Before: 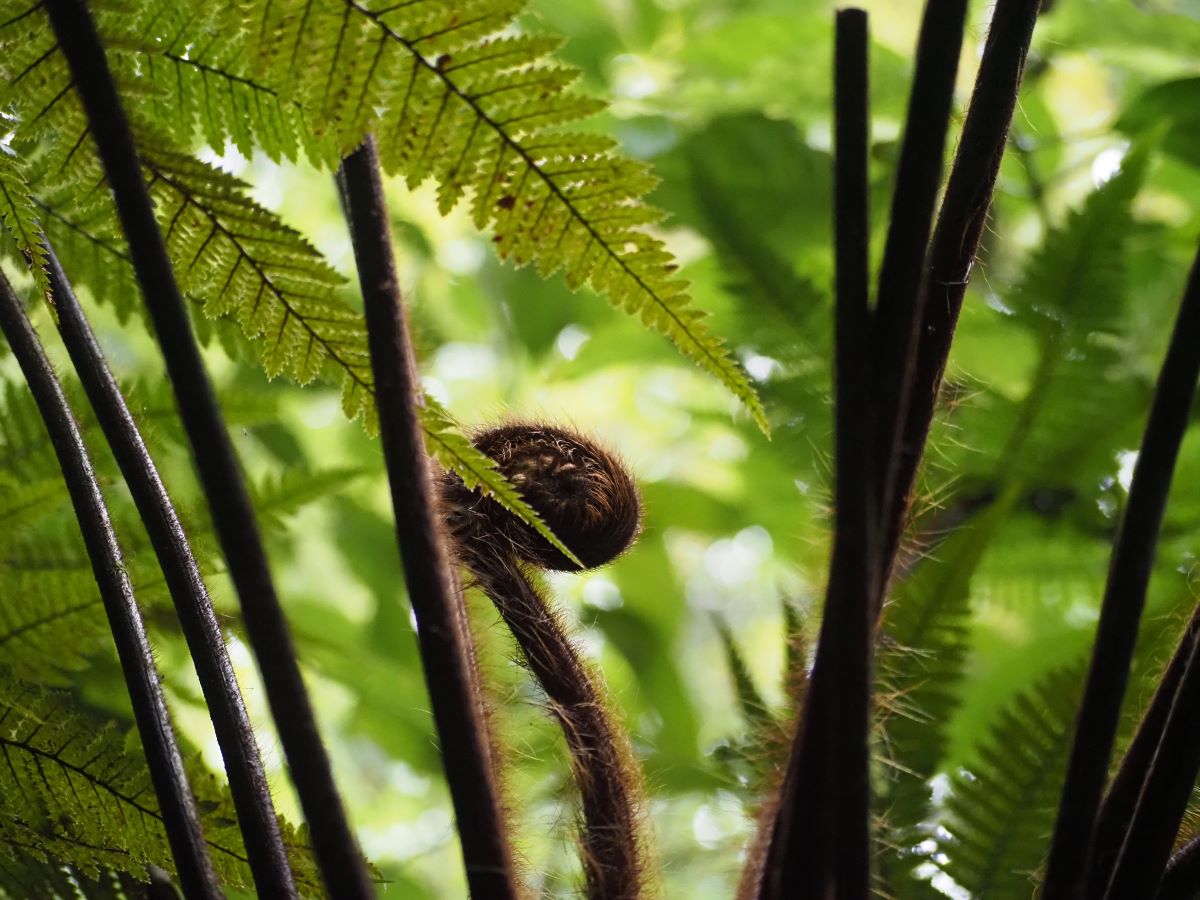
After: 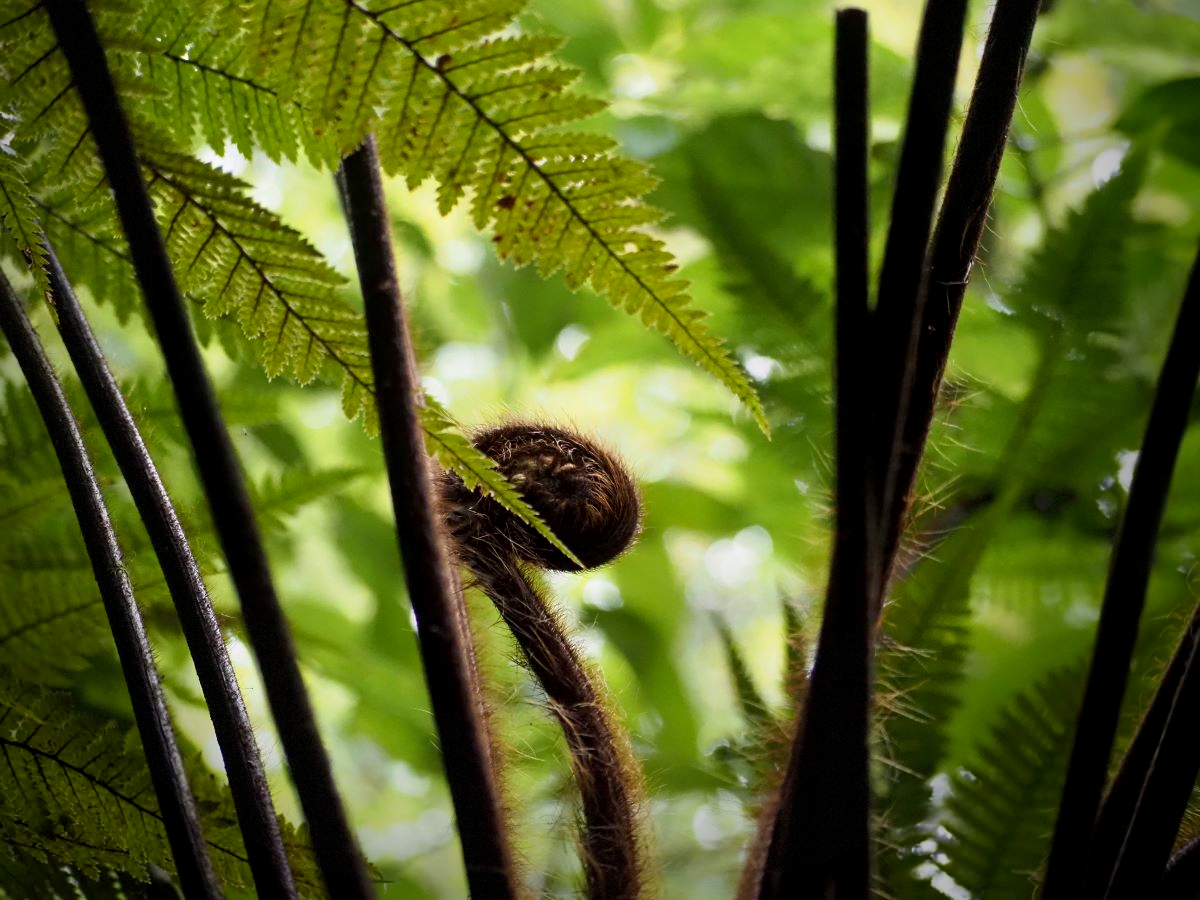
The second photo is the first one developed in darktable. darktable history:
exposure: black level correction 0.004, exposure 0.014 EV, compensate highlight preservation false
vignetting: fall-off start 68.33%, fall-off radius 30%, saturation 0.042, center (-0.066, -0.311), width/height ratio 0.992, shape 0.85, dithering 8-bit output
